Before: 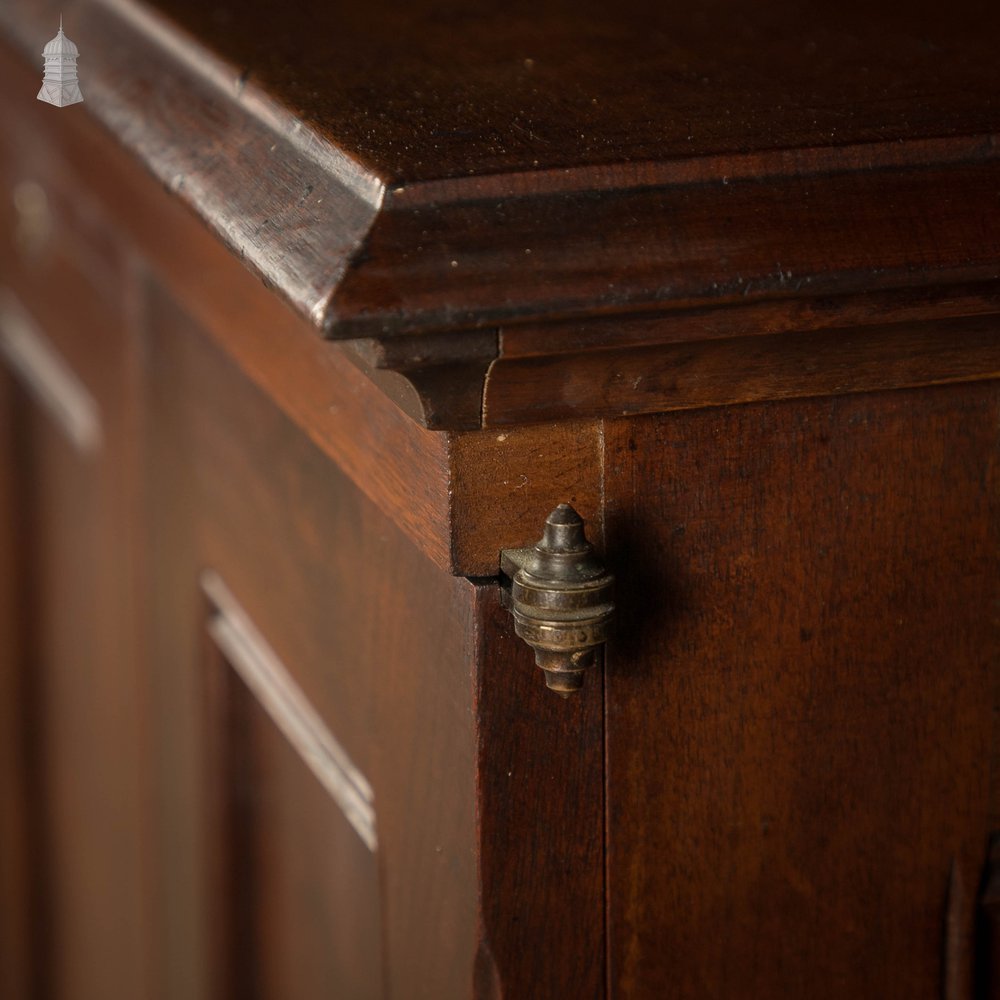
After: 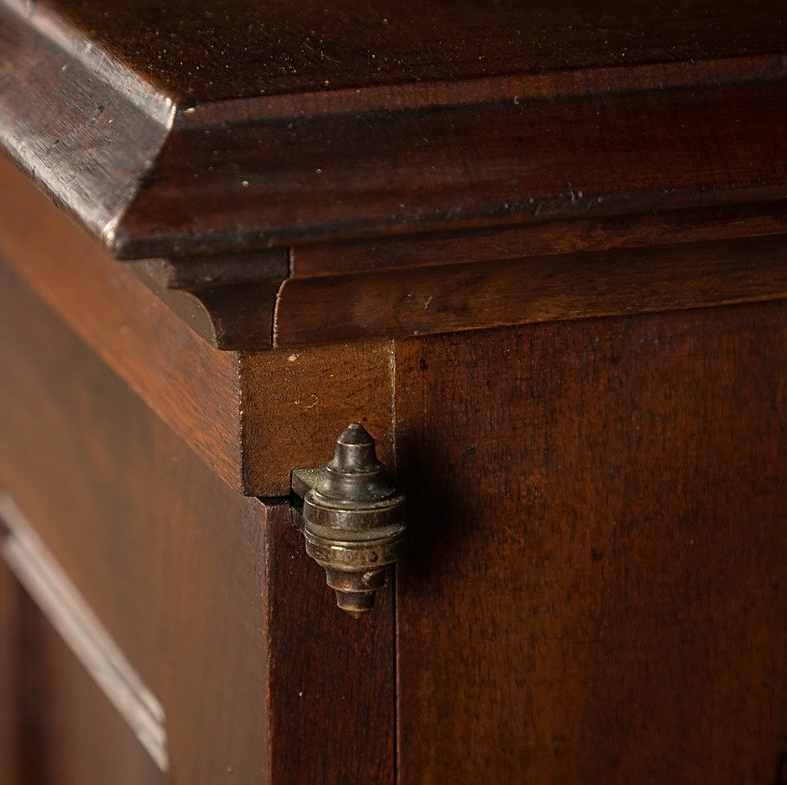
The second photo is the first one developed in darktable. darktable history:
crop and rotate: left 20.953%, top 8.011%, right 0.319%, bottom 13.441%
sharpen: on, module defaults
exposure: compensate highlight preservation false
